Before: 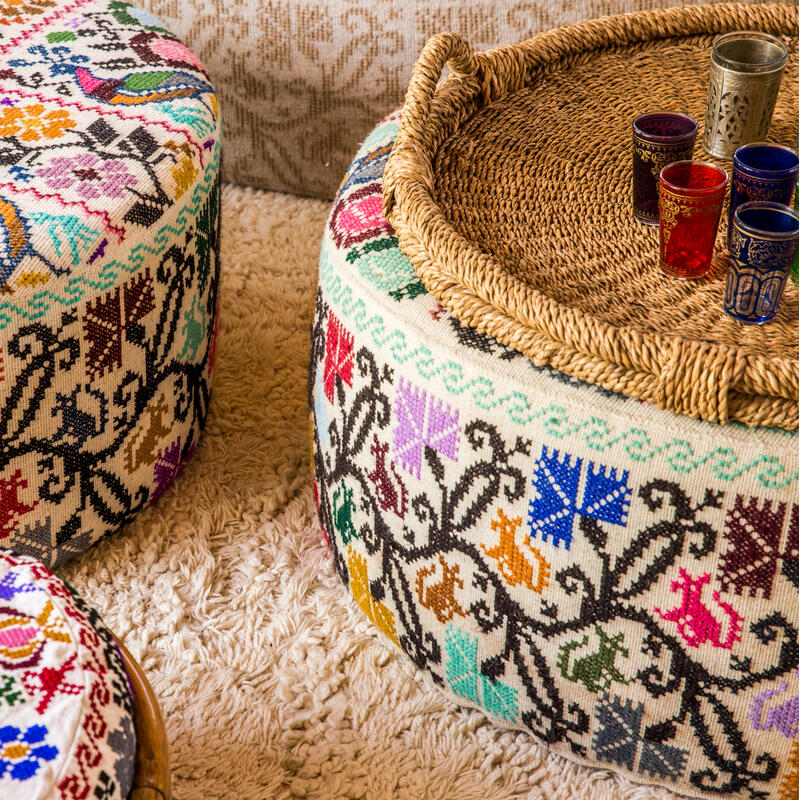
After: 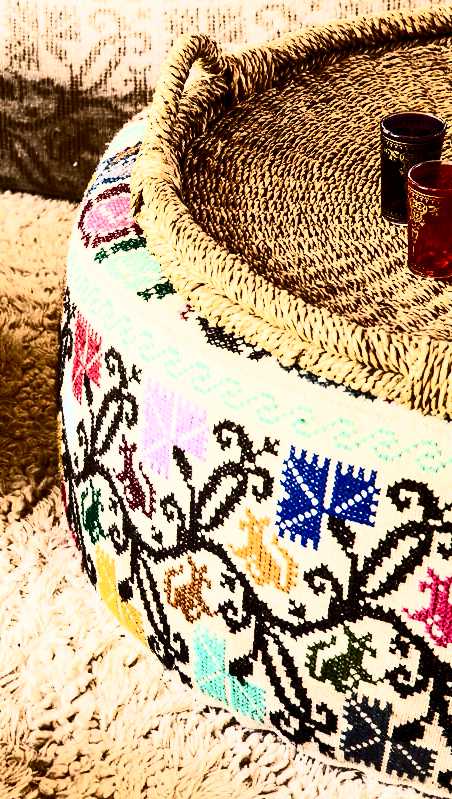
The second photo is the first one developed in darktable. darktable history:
filmic rgb: black relative exposure -16 EV, white relative exposure 5.29 EV, hardness 5.9, contrast 1.252
contrast brightness saturation: contrast 0.94, brightness 0.194
crop: left 31.515%, top 0.005%, right 11.983%
color correction: highlights a* 0.512, highlights b* 2.87, saturation 1.08
